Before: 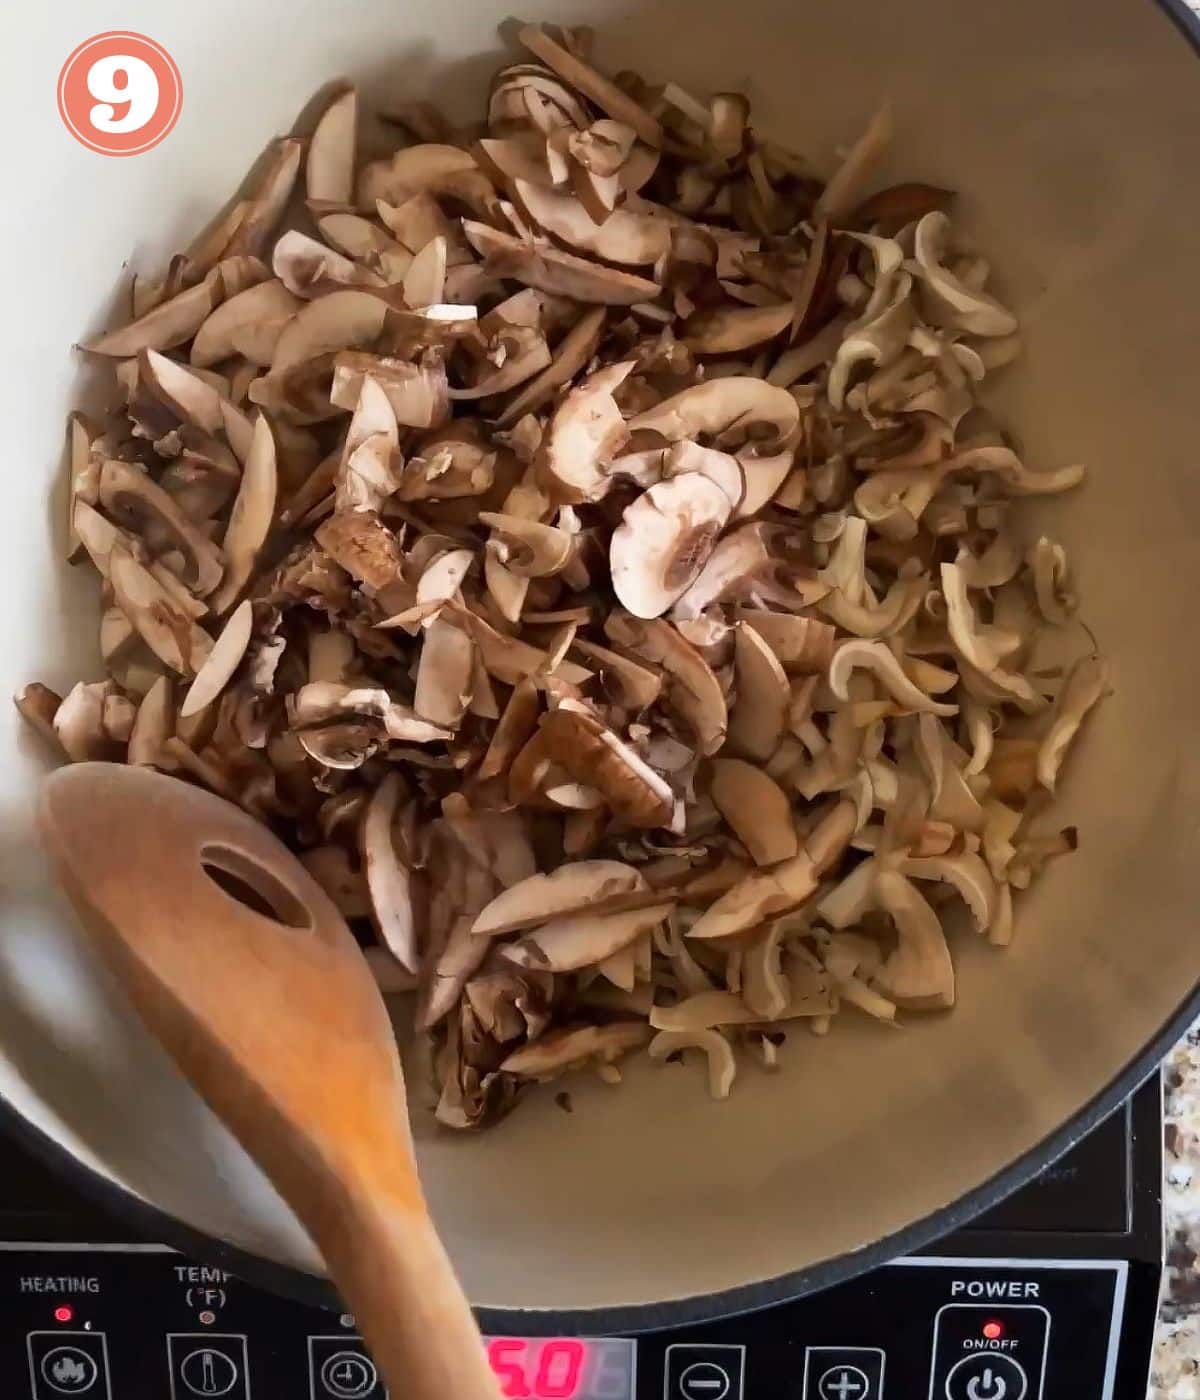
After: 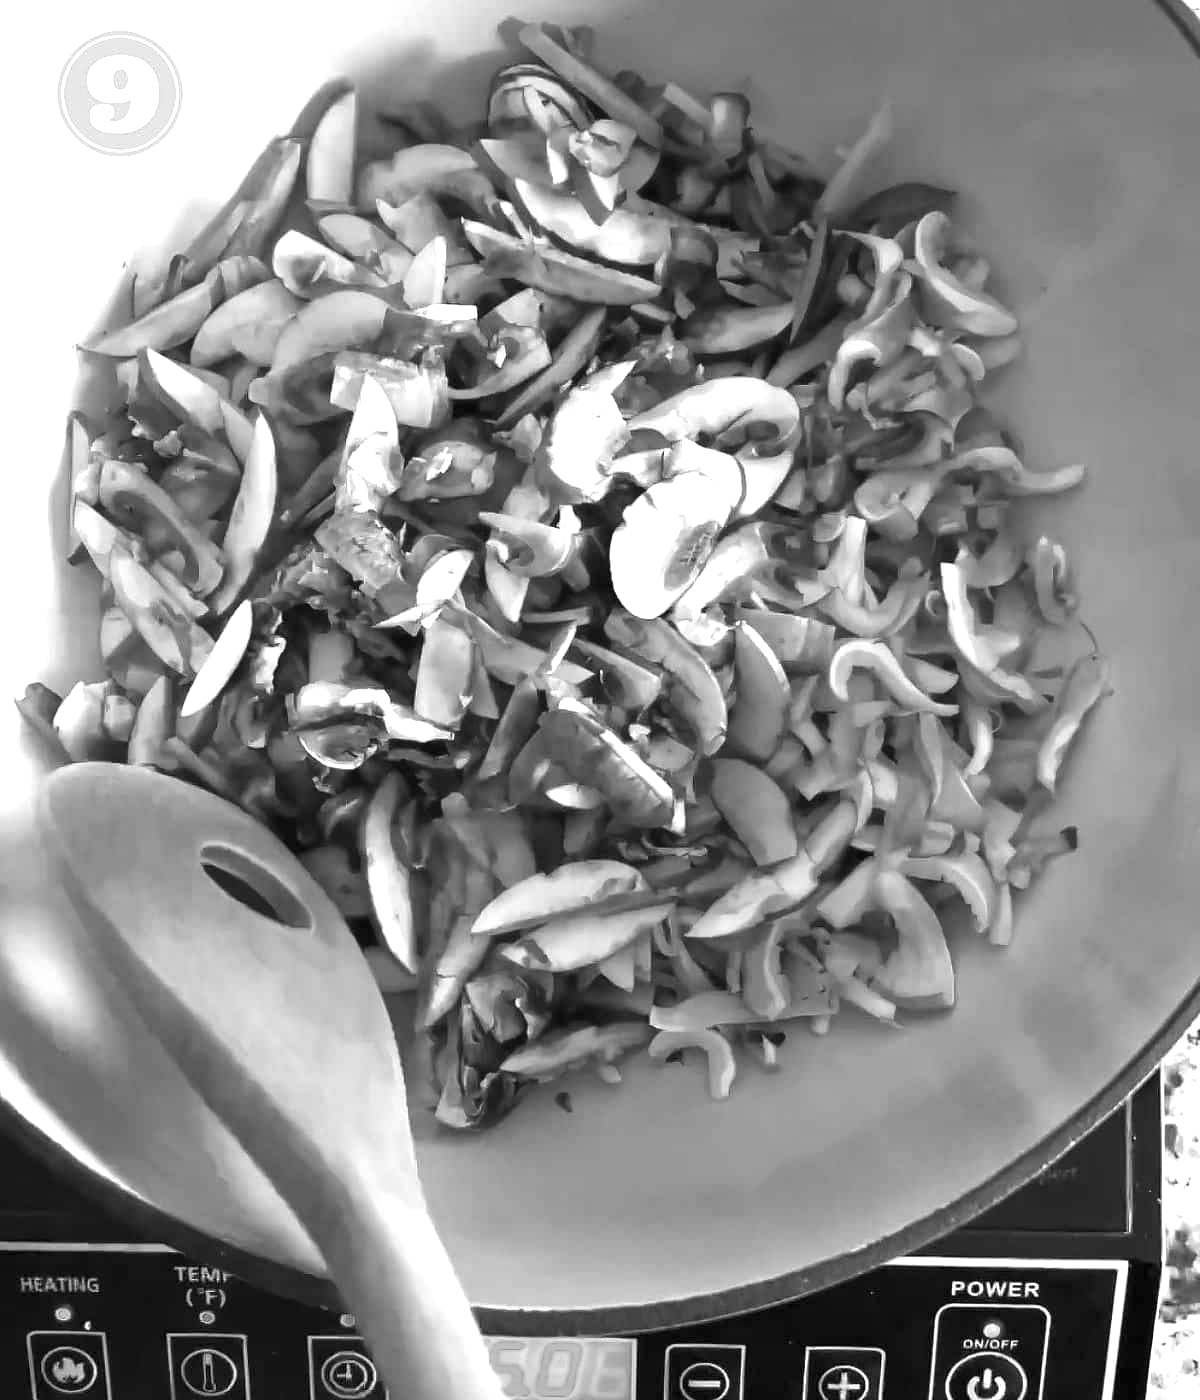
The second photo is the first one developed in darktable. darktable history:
exposure: black level correction 0, exposure 1.2 EV, compensate exposure bias true, compensate highlight preservation false
monochrome: on, module defaults
